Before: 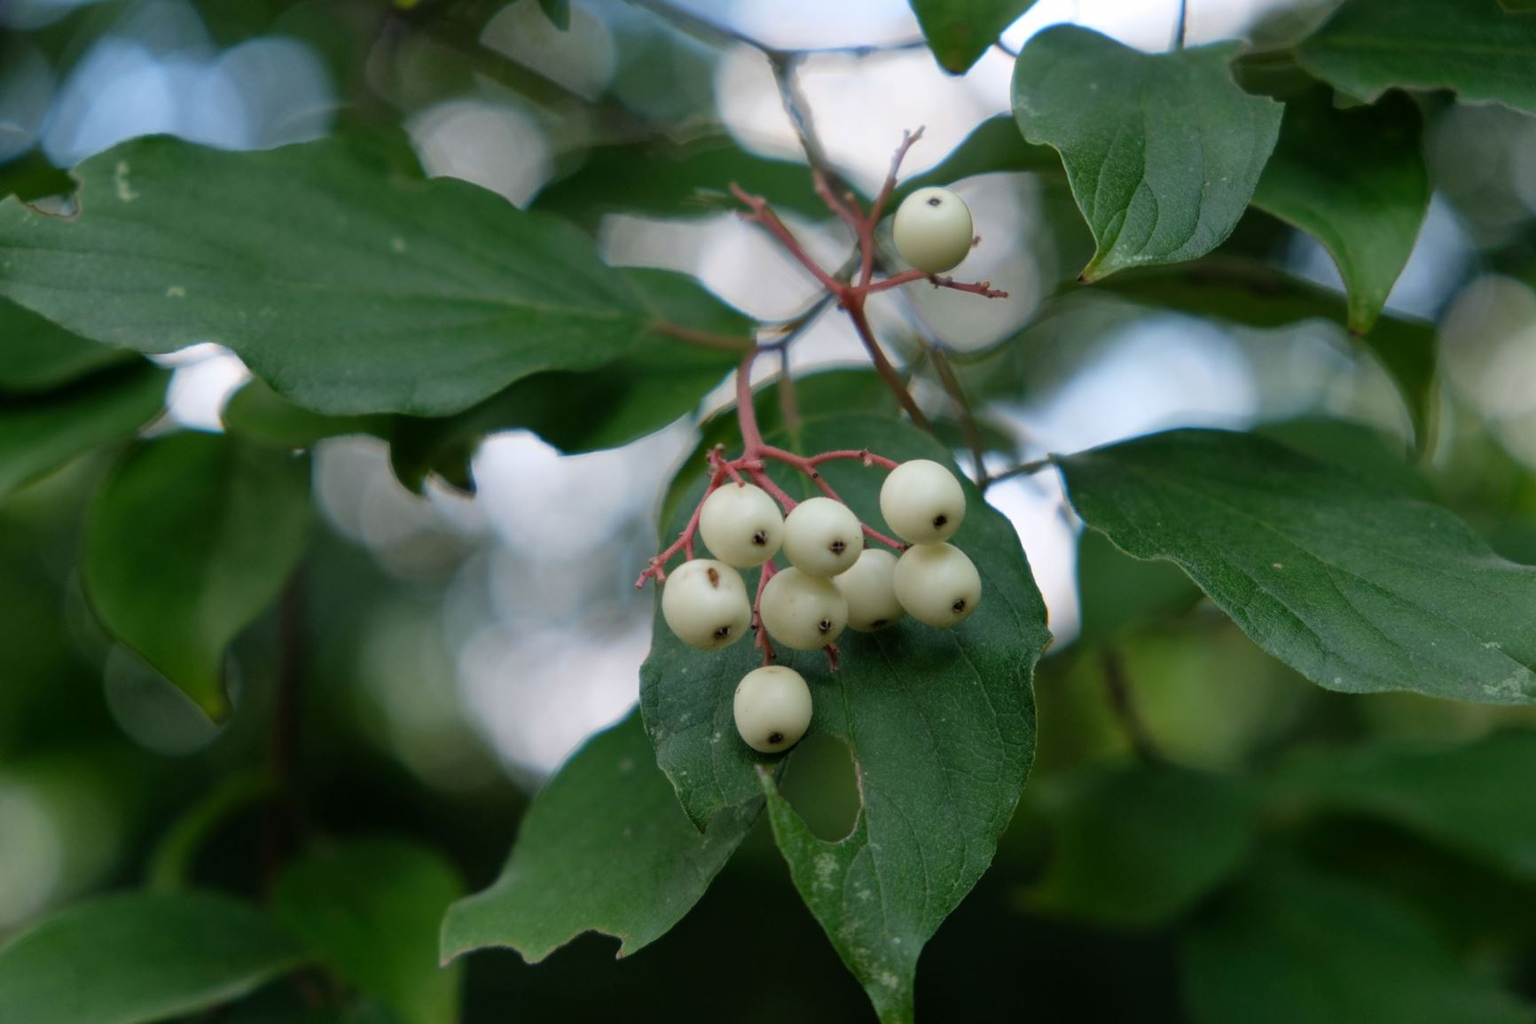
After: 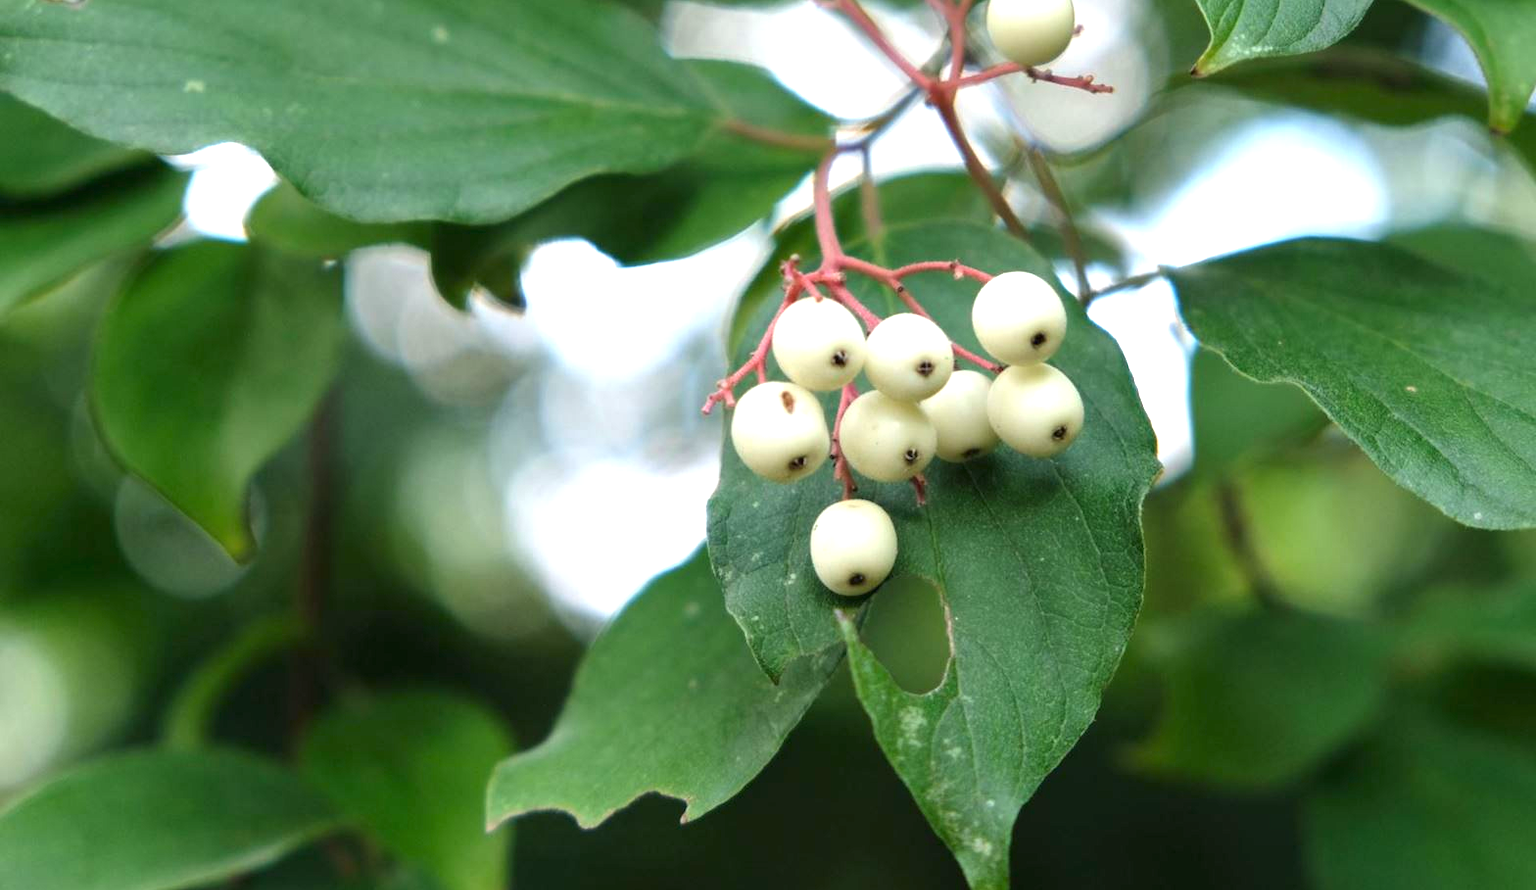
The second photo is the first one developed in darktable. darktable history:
crop: top 20.916%, right 9.437%, bottom 0.316%
exposure: black level correction 0, exposure 1.4 EV, compensate highlight preservation false
